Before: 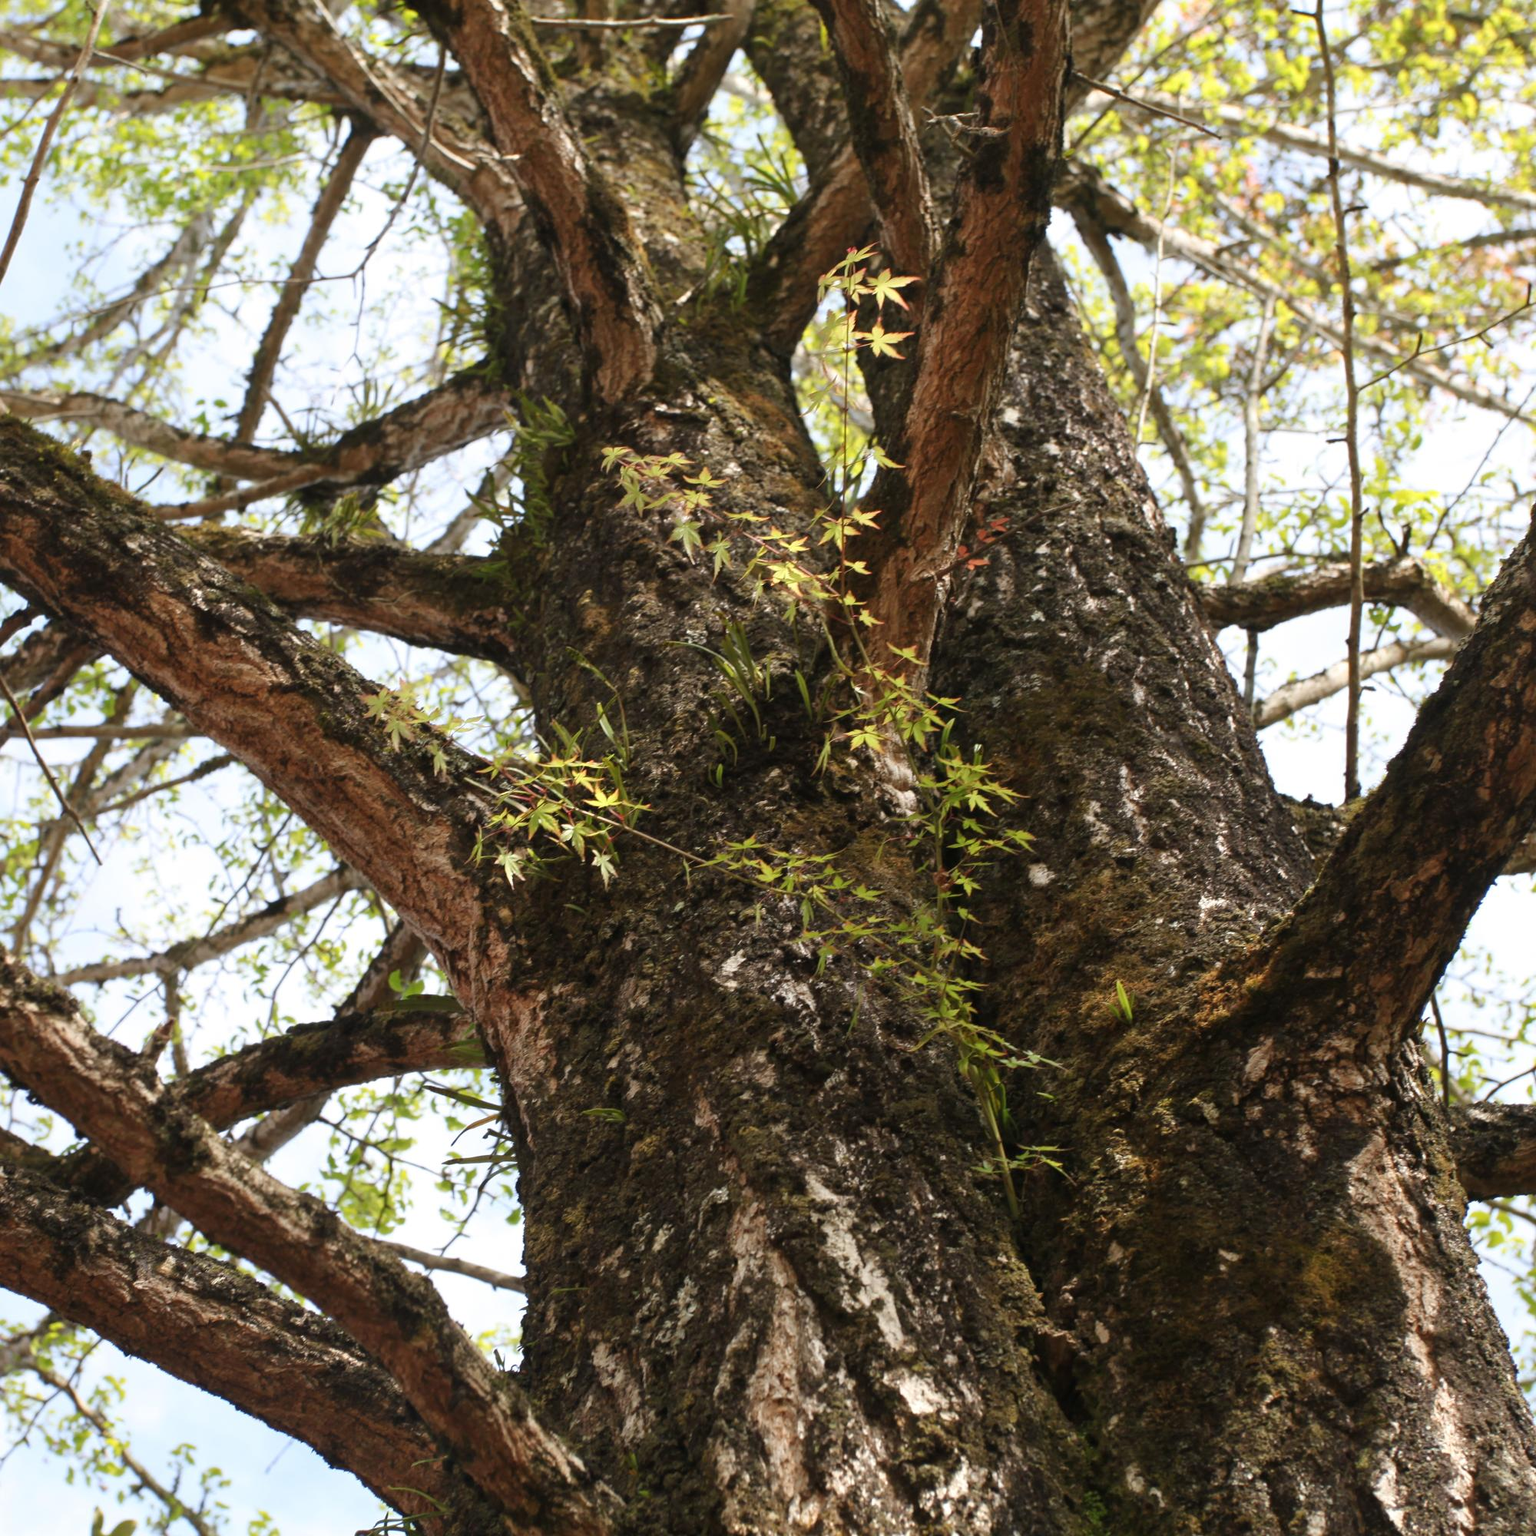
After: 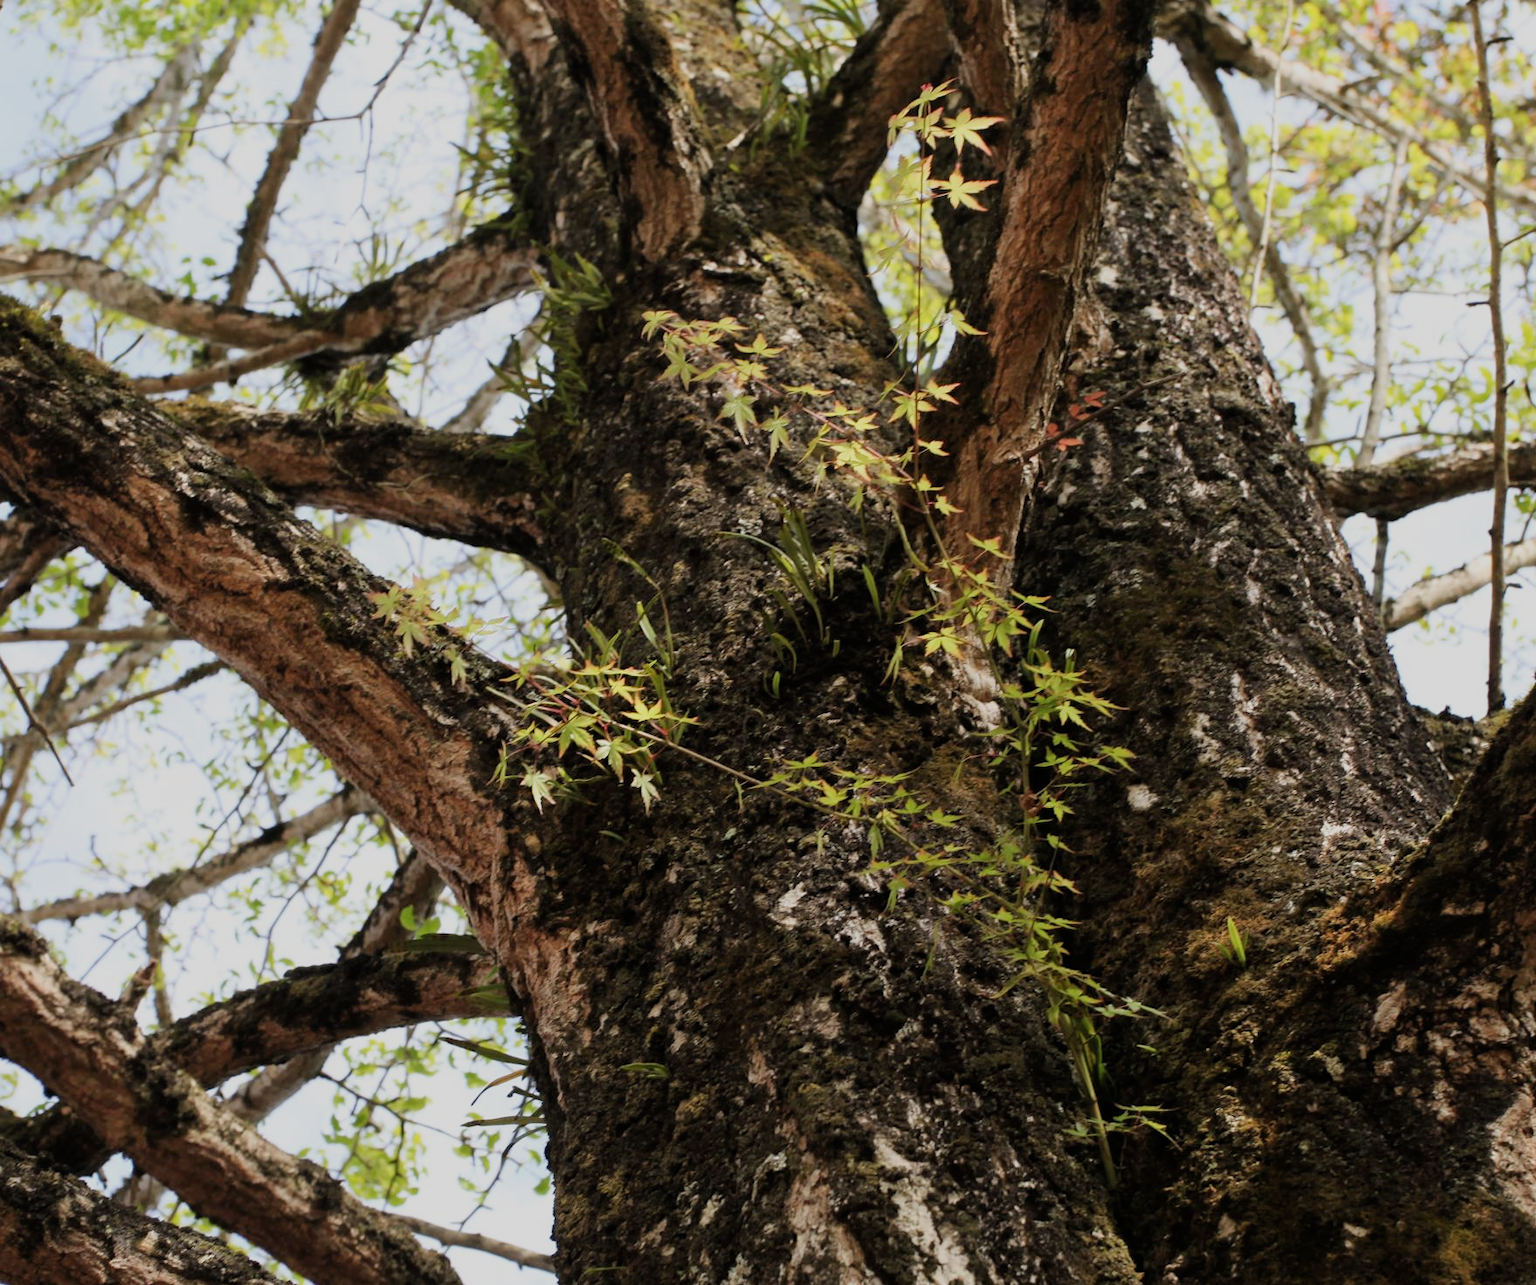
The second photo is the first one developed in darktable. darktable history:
filmic rgb: black relative exposure -7.65 EV, white relative exposure 4.56 EV, hardness 3.61, contrast 1.05
crop and rotate: left 2.425%, top 11.305%, right 9.6%, bottom 15.08%
